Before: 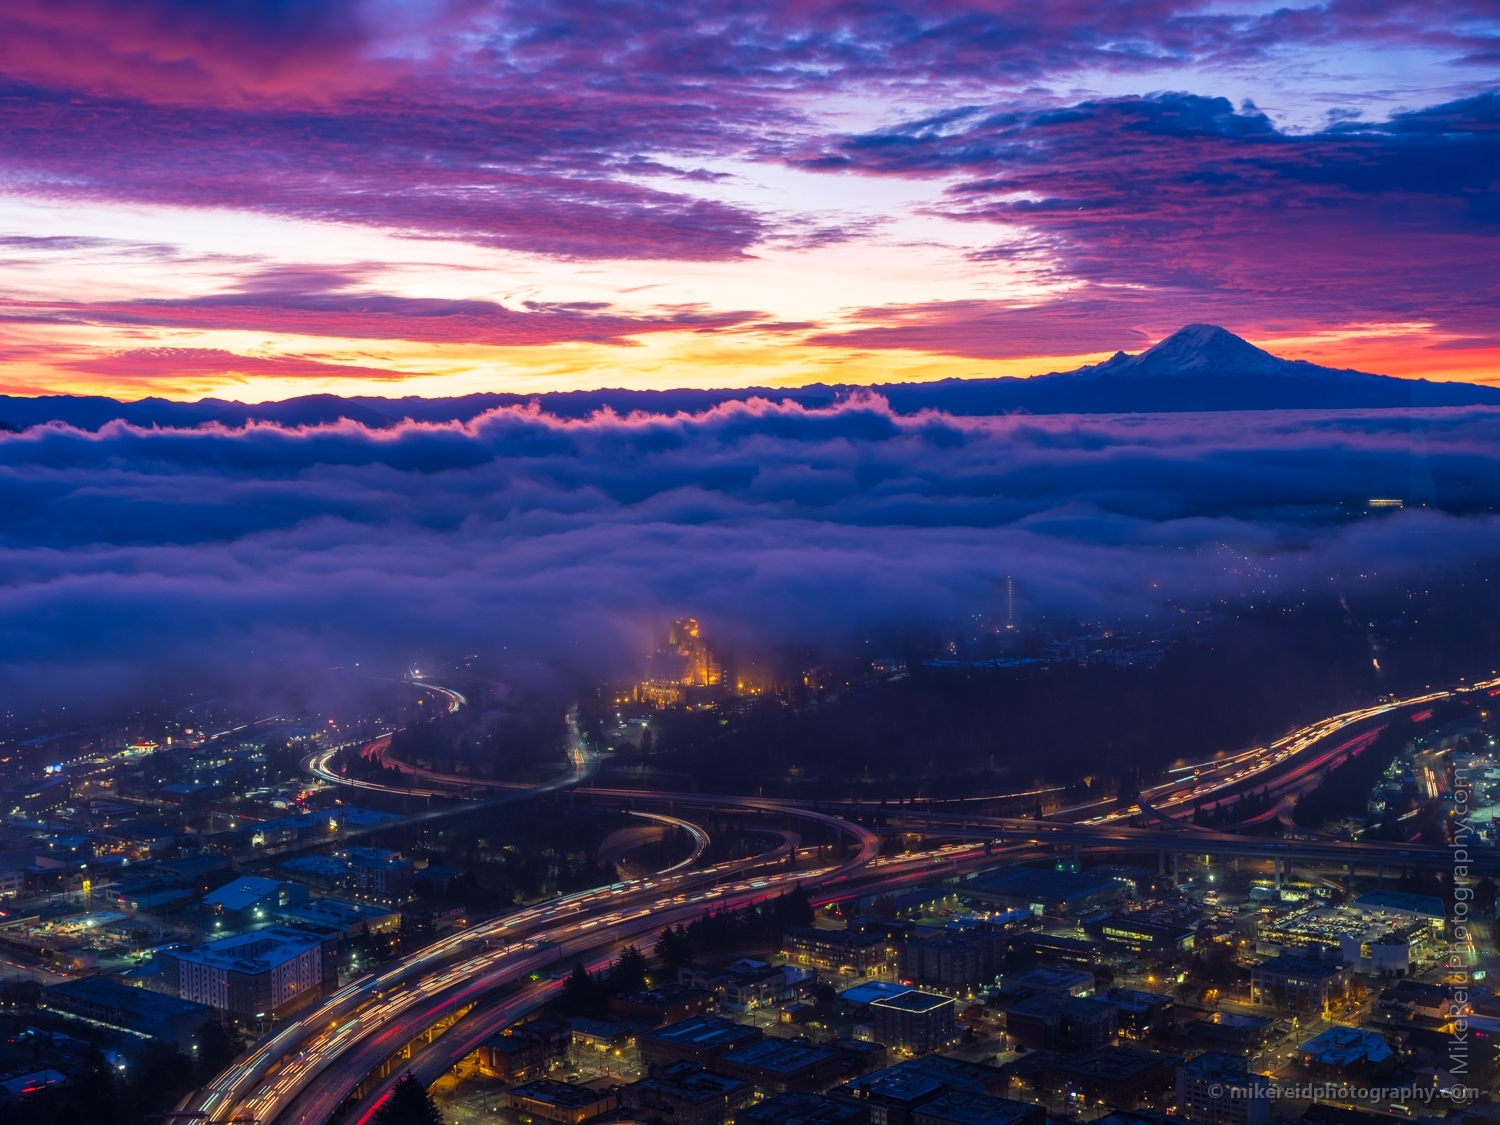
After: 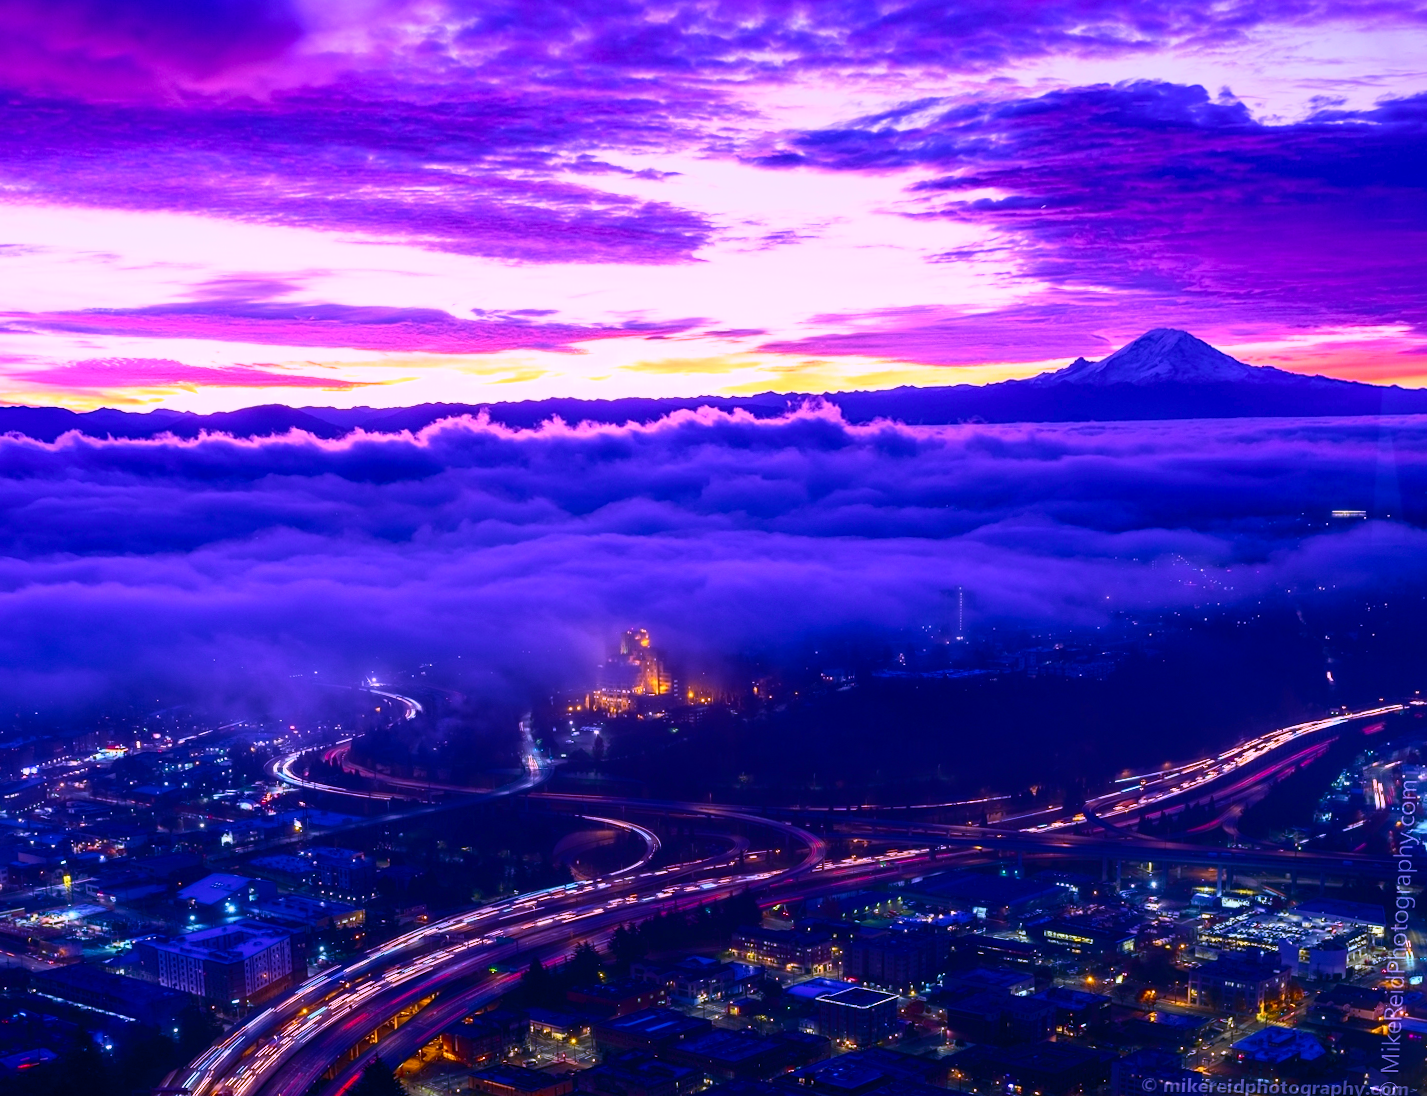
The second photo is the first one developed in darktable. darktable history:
tone curve: curves: ch0 [(0, 0) (0.187, 0.12) (0.384, 0.363) (0.577, 0.681) (0.735, 0.881) (0.864, 0.959) (1, 0.987)]; ch1 [(0, 0) (0.402, 0.36) (0.476, 0.466) (0.501, 0.501) (0.518, 0.514) (0.564, 0.614) (0.614, 0.664) (0.741, 0.829) (1, 1)]; ch2 [(0, 0) (0.429, 0.387) (0.483, 0.481) (0.503, 0.501) (0.522, 0.531) (0.564, 0.605) (0.615, 0.697) (0.702, 0.774) (1, 0.895)], color space Lab, independent channels
rotate and perspective: rotation 0.074°, lens shift (vertical) 0.096, lens shift (horizontal) -0.041, crop left 0.043, crop right 0.952, crop top 0.024, crop bottom 0.979
white balance: red 0.98, blue 1.61
